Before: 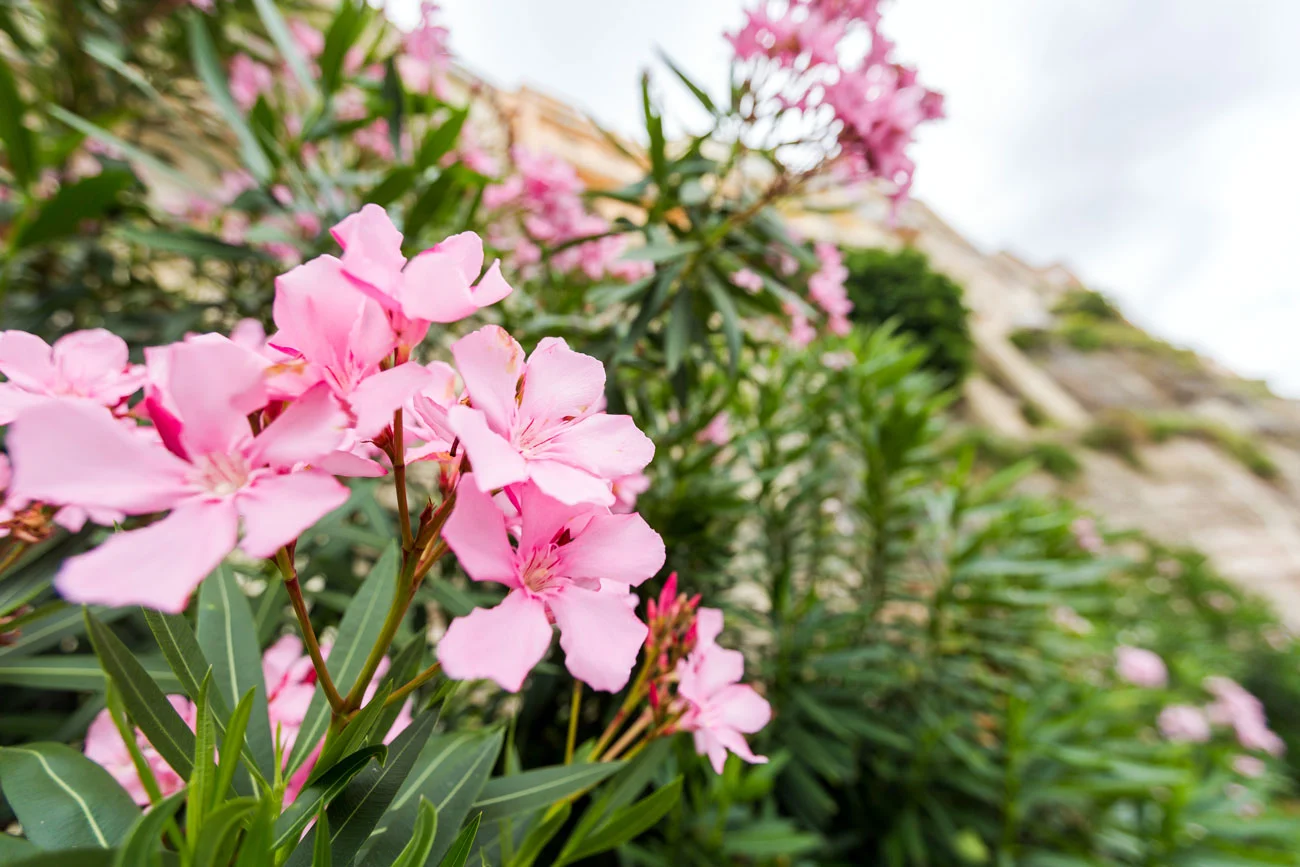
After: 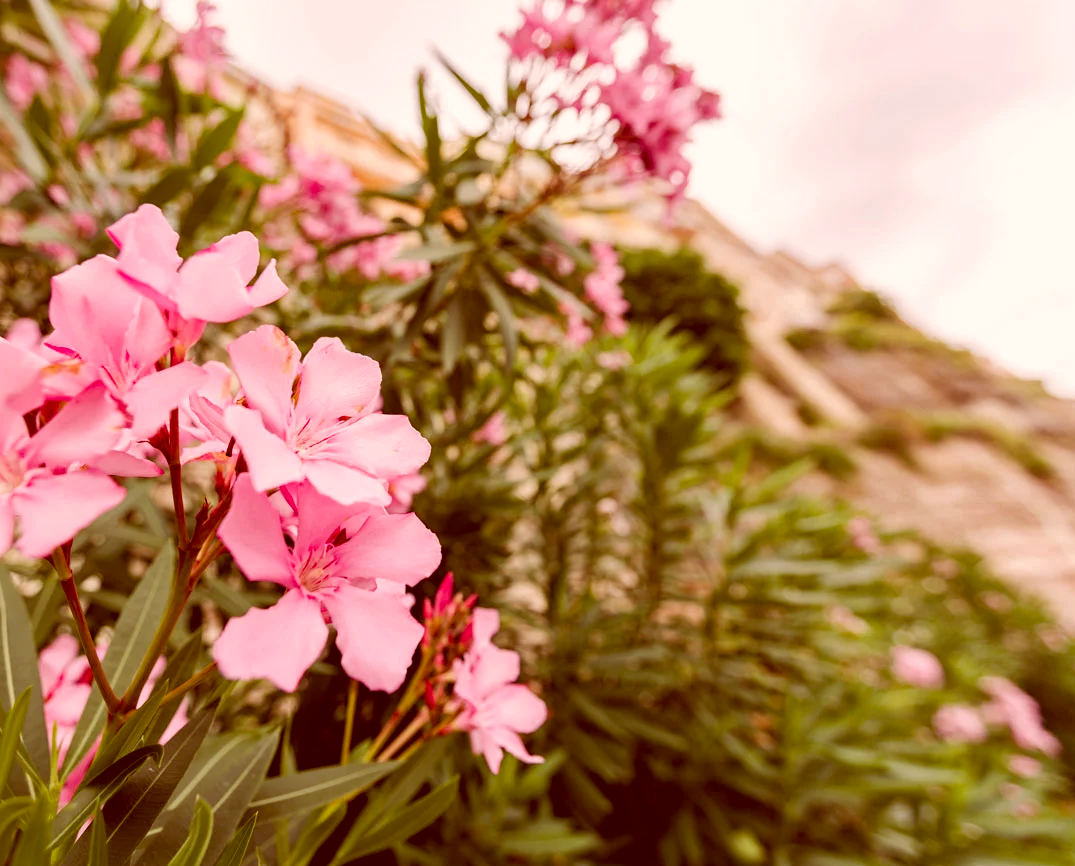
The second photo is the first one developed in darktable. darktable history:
crop: left 17.307%, bottom 0.024%
color correction: highlights a* 9.1, highlights b* 8.69, shadows a* 39.55, shadows b* 39.51, saturation 0.797
haze removal: compatibility mode true, adaptive false
